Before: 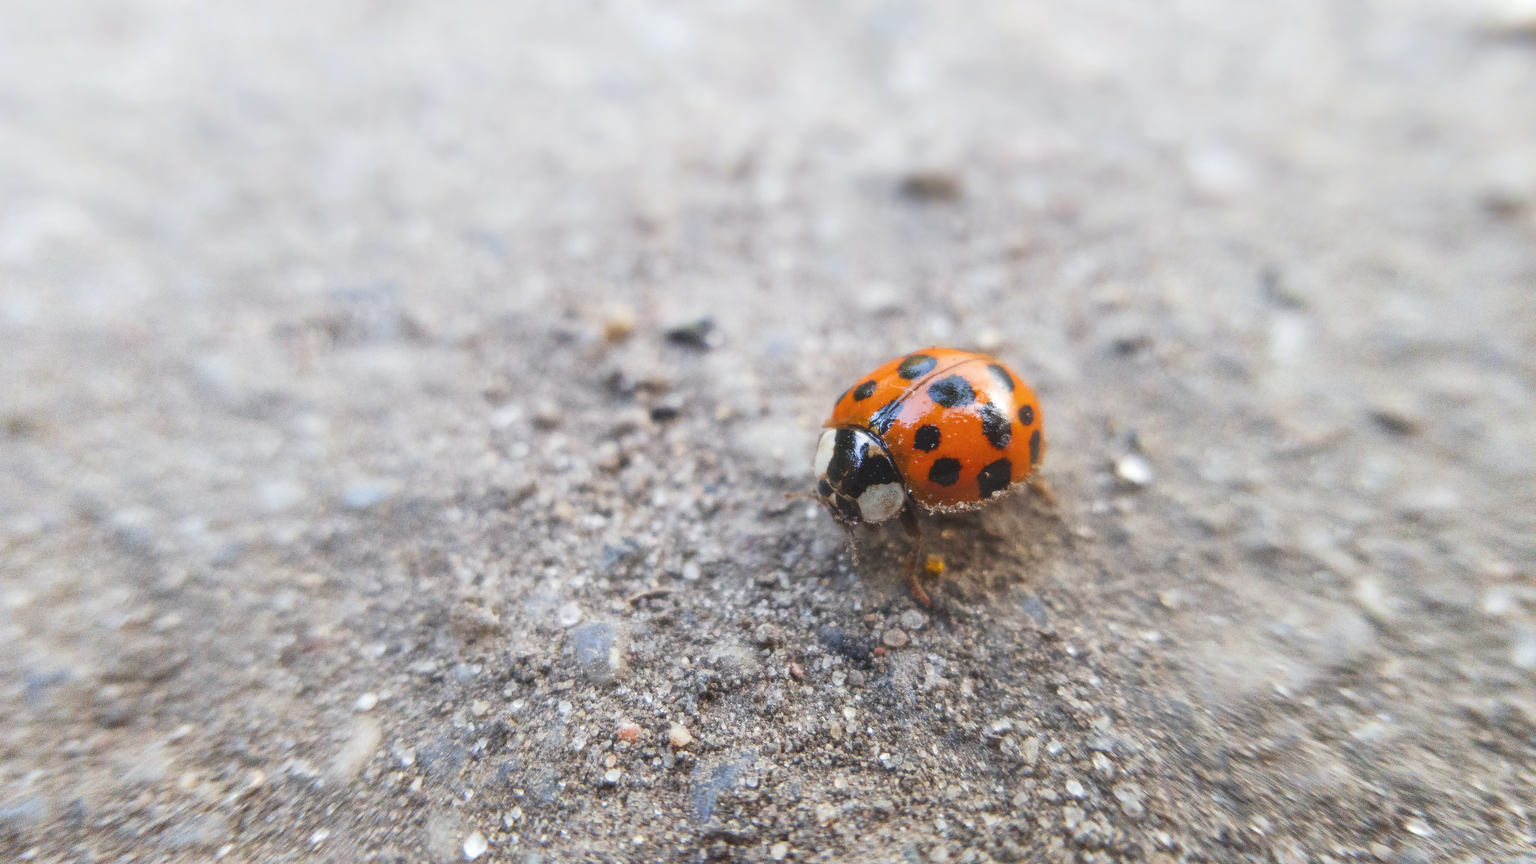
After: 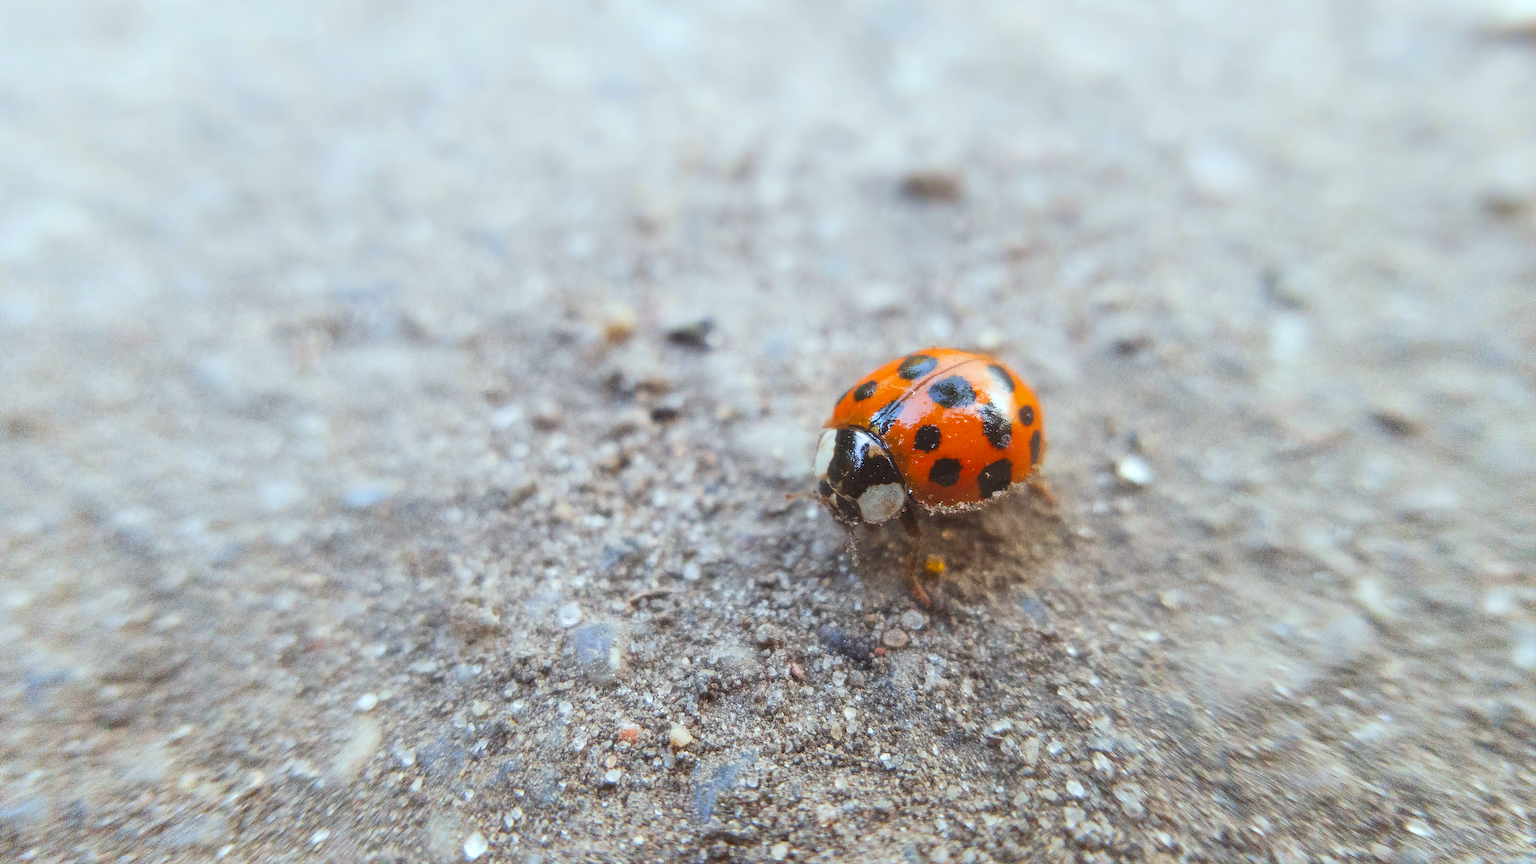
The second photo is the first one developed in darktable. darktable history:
sharpen: on, module defaults
color contrast: green-magenta contrast 1.2, blue-yellow contrast 1.2
color correction: highlights a* -4.98, highlights b* -3.76, shadows a* 3.83, shadows b* 4.08
